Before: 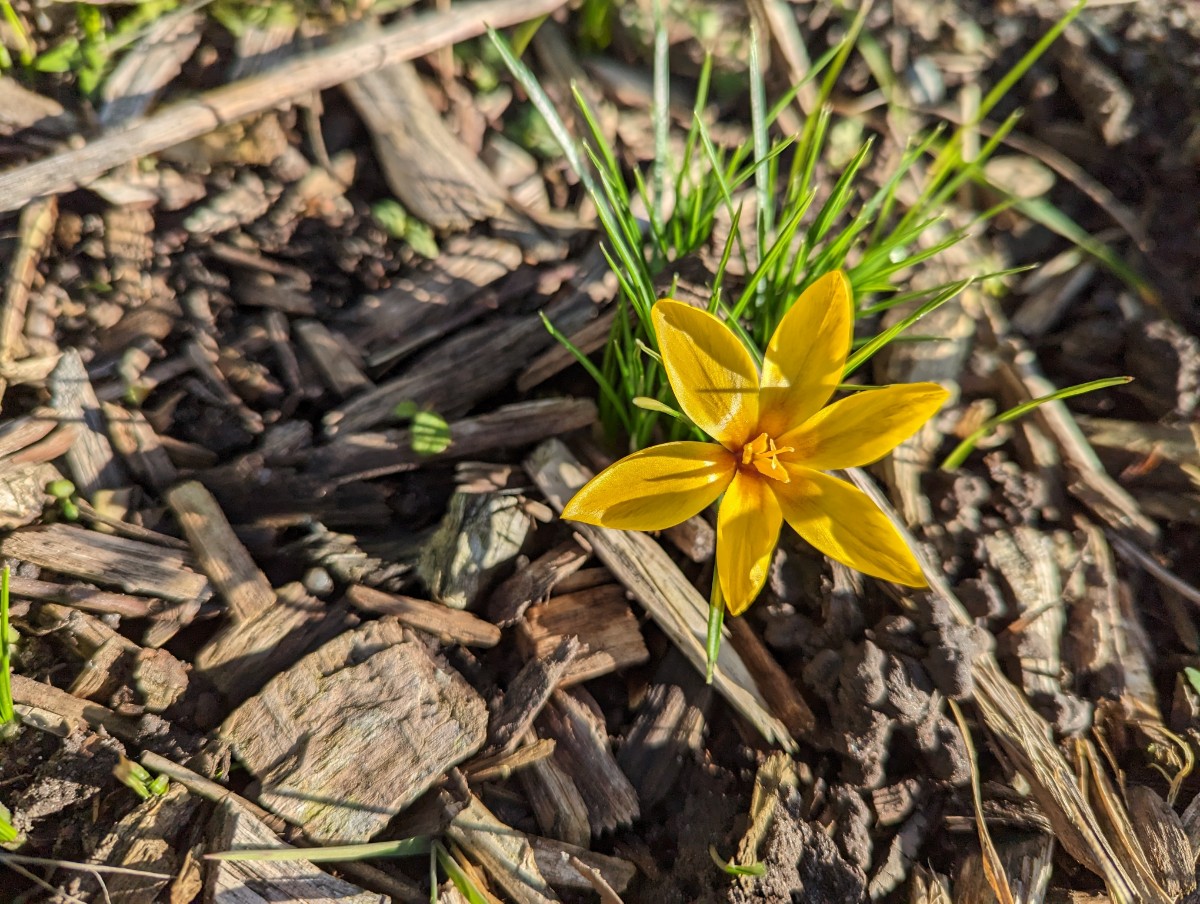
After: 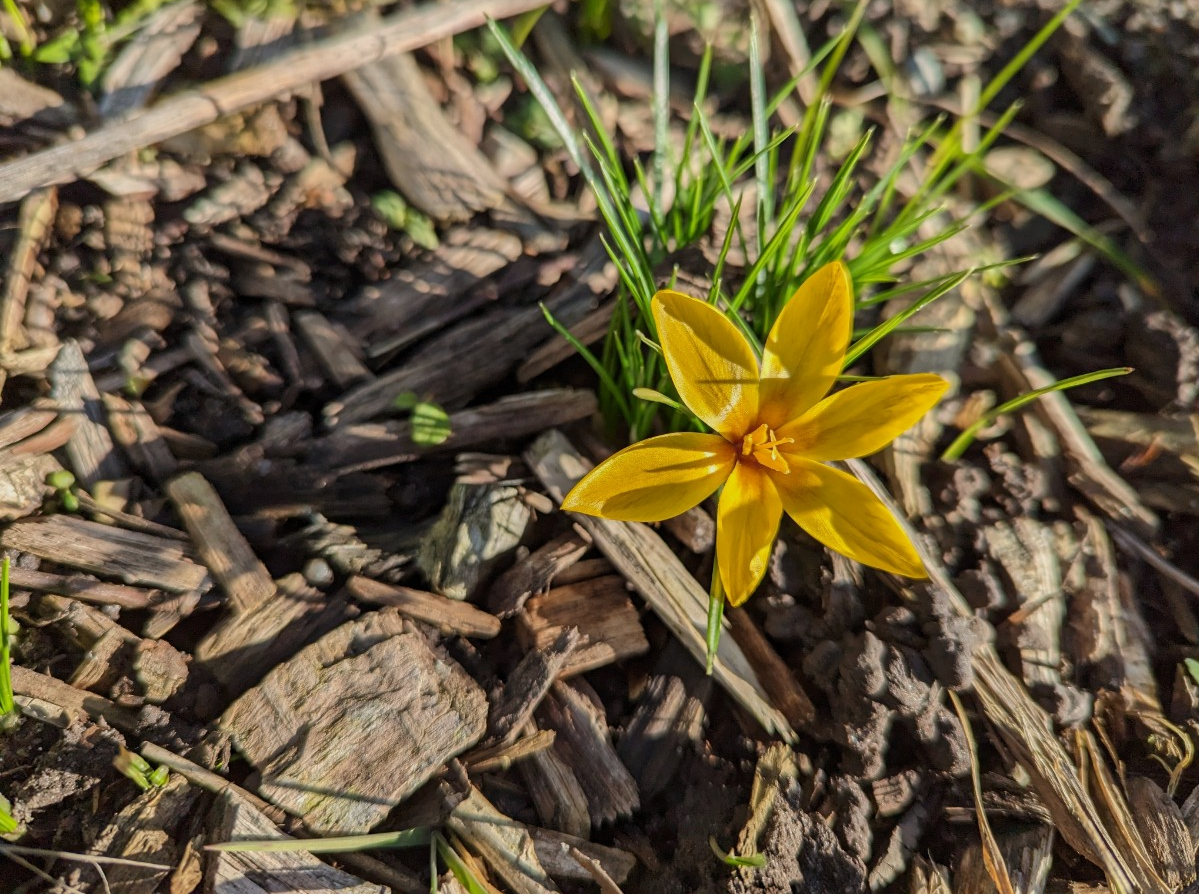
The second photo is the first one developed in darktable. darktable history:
crop: top 1.049%, right 0.001%
exposure: exposure -0.293 EV, compensate highlight preservation false
